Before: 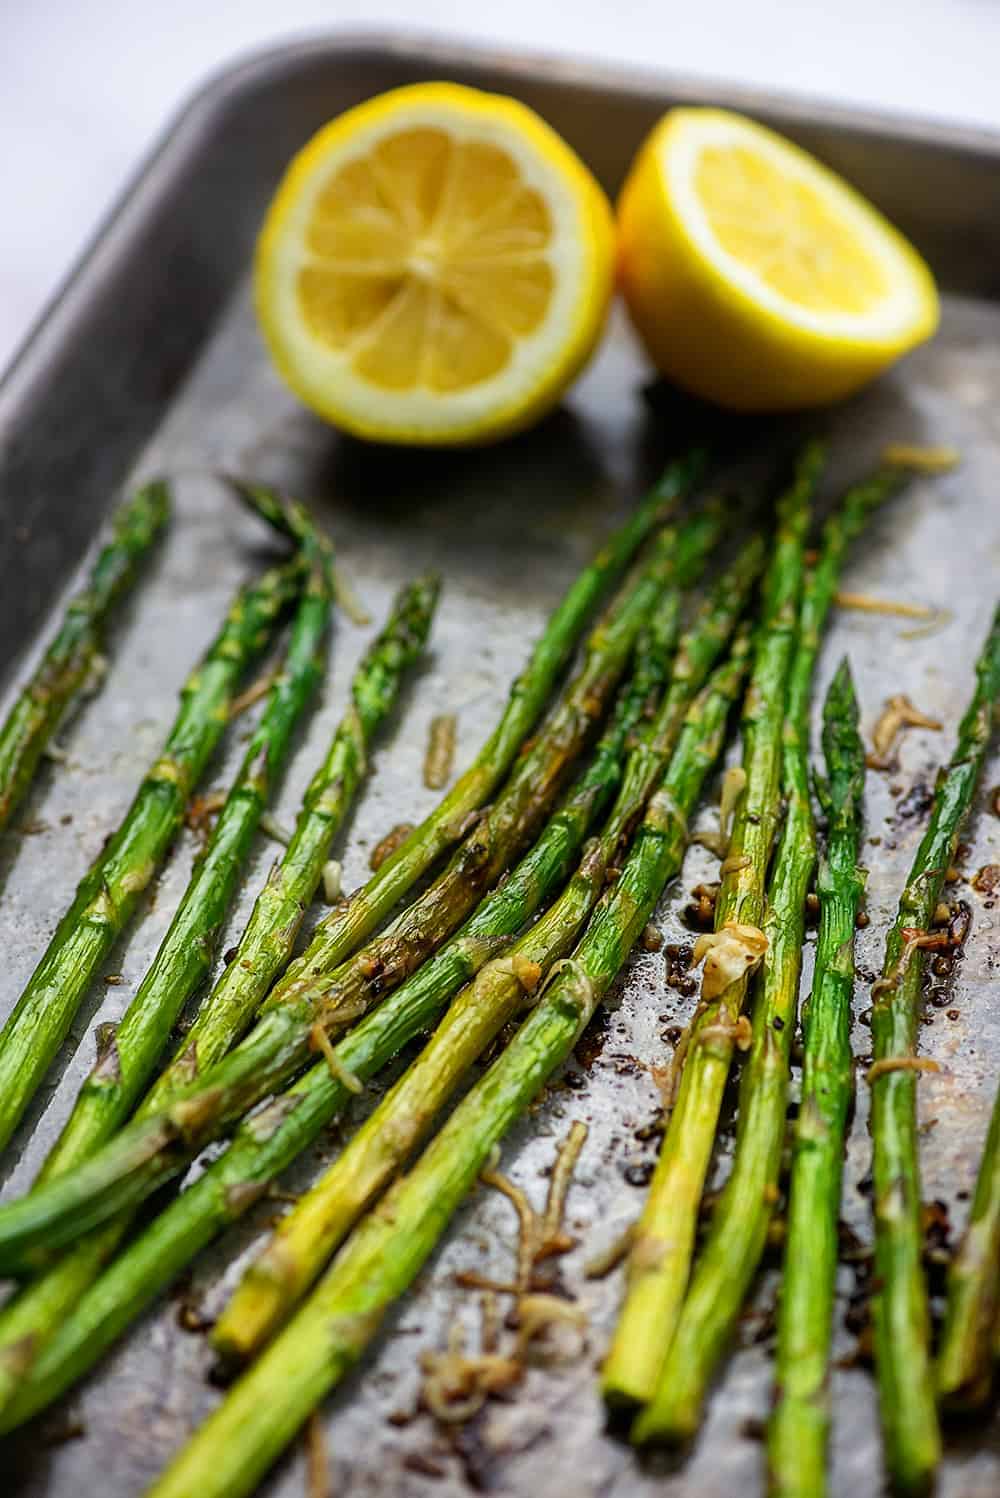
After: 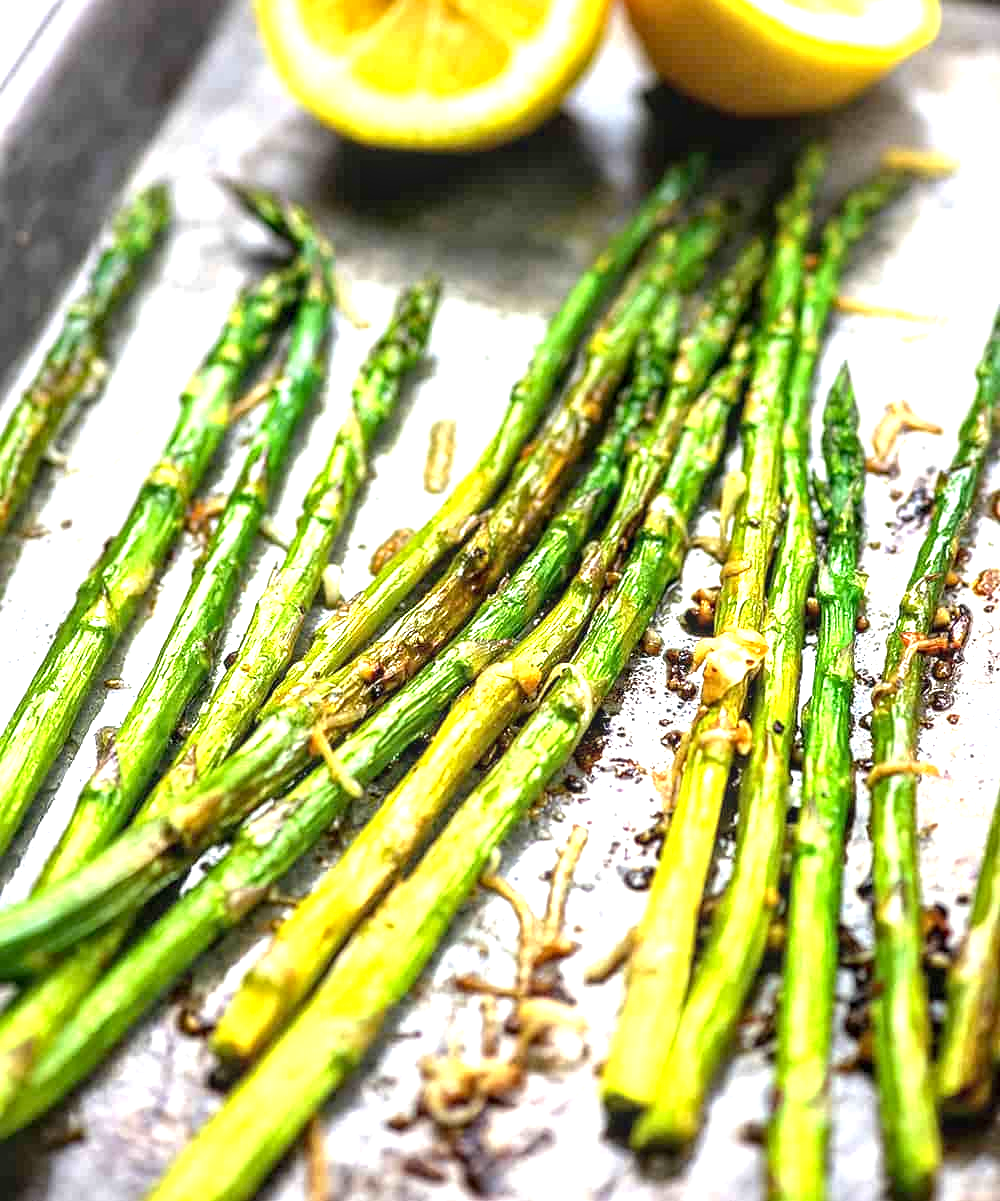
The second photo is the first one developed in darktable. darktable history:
crop and rotate: top 19.771%
tone equalizer: edges refinement/feathering 500, mask exposure compensation -1.57 EV, preserve details no
exposure: black level correction 0.001, exposure 1.655 EV, compensate highlight preservation false
local contrast: on, module defaults
